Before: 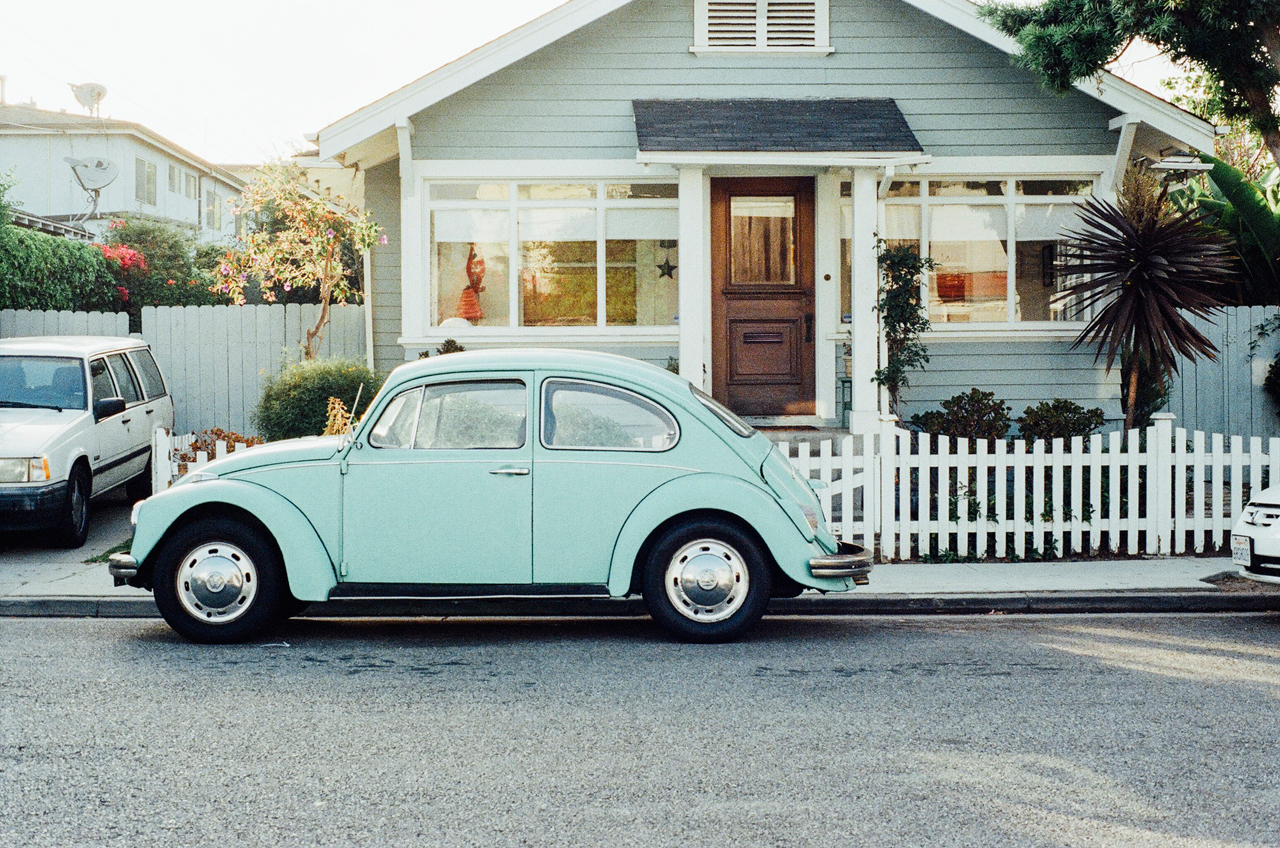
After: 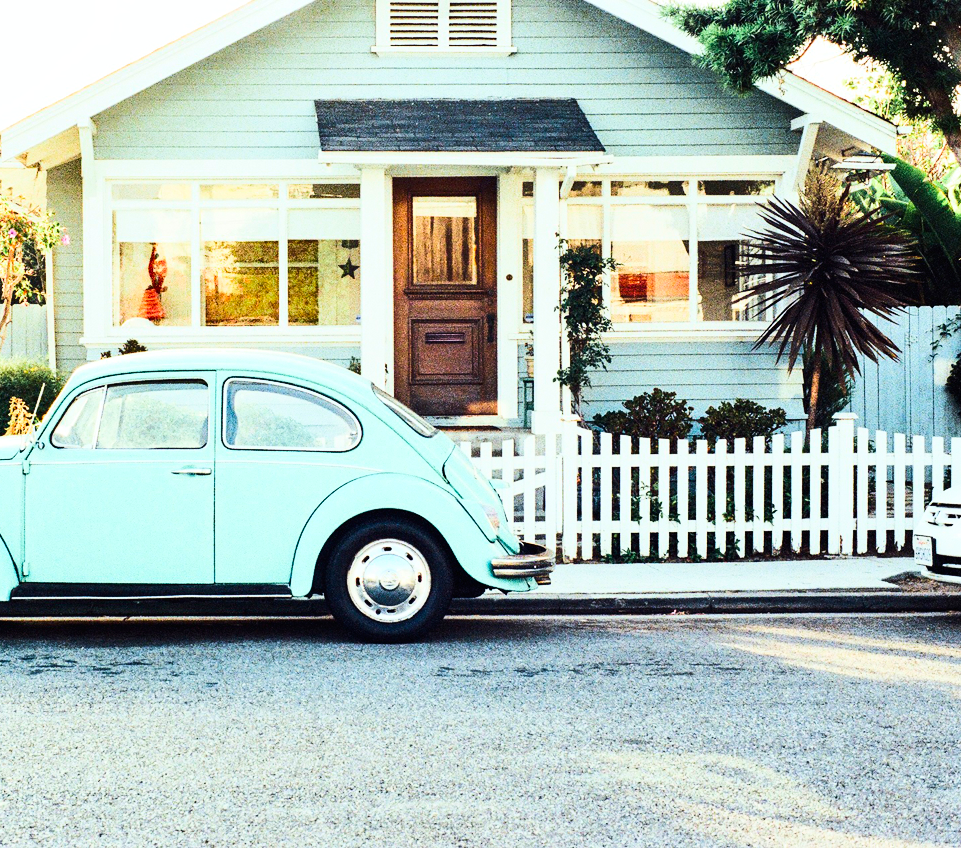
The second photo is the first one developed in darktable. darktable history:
tone curve: curves: ch0 [(0, 0) (0.003, 0.003) (0.011, 0.013) (0.025, 0.028) (0.044, 0.05) (0.069, 0.079) (0.1, 0.113) (0.136, 0.154) (0.177, 0.201) (0.224, 0.268) (0.277, 0.38) (0.335, 0.486) (0.399, 0.588) (0.468, 0.688) (0.543, 0.787) (0.623, 0.854) (0.709, 0.916) (0.801, 0.957) (0.898, 0.978) (1, 1)], color space Lab, linked channels, preserve colors none
shadows and highlights: shadows 13.41, white point adjustment 1.24, soften with gaussian
crop and rotate: left 24.901%
velvia: strength 14.68%
